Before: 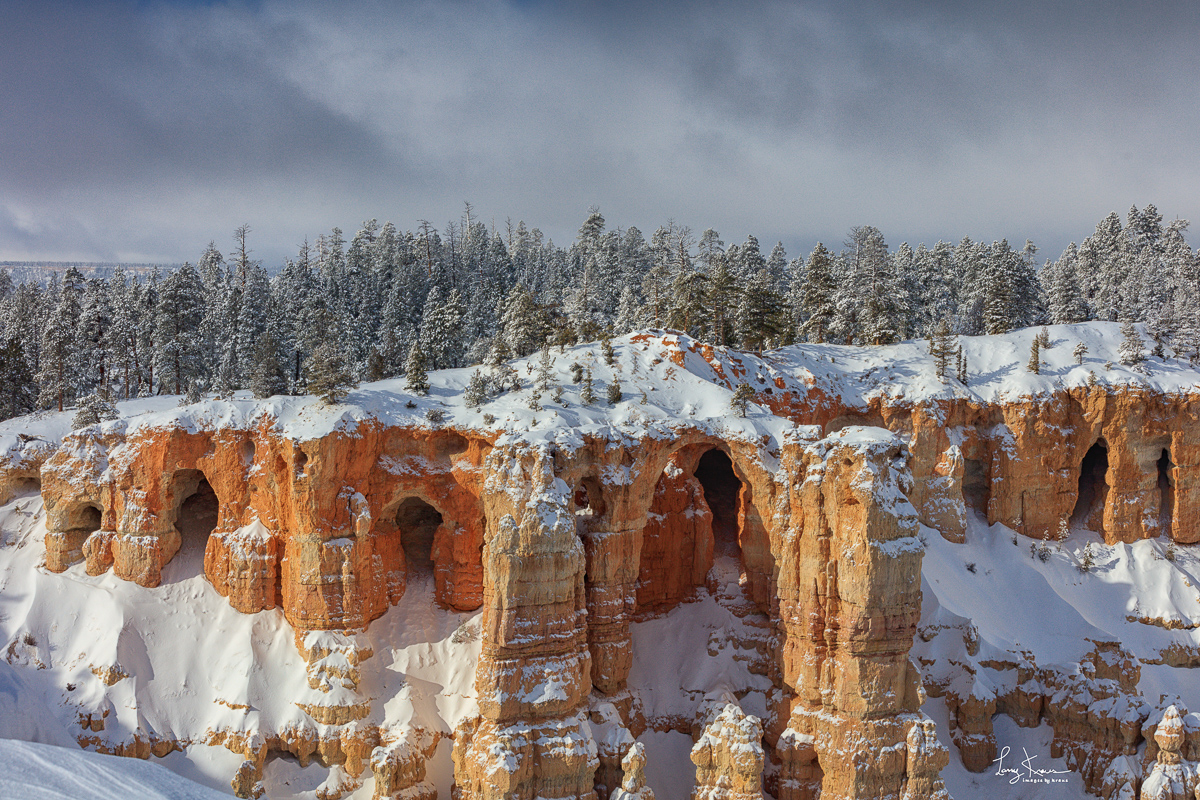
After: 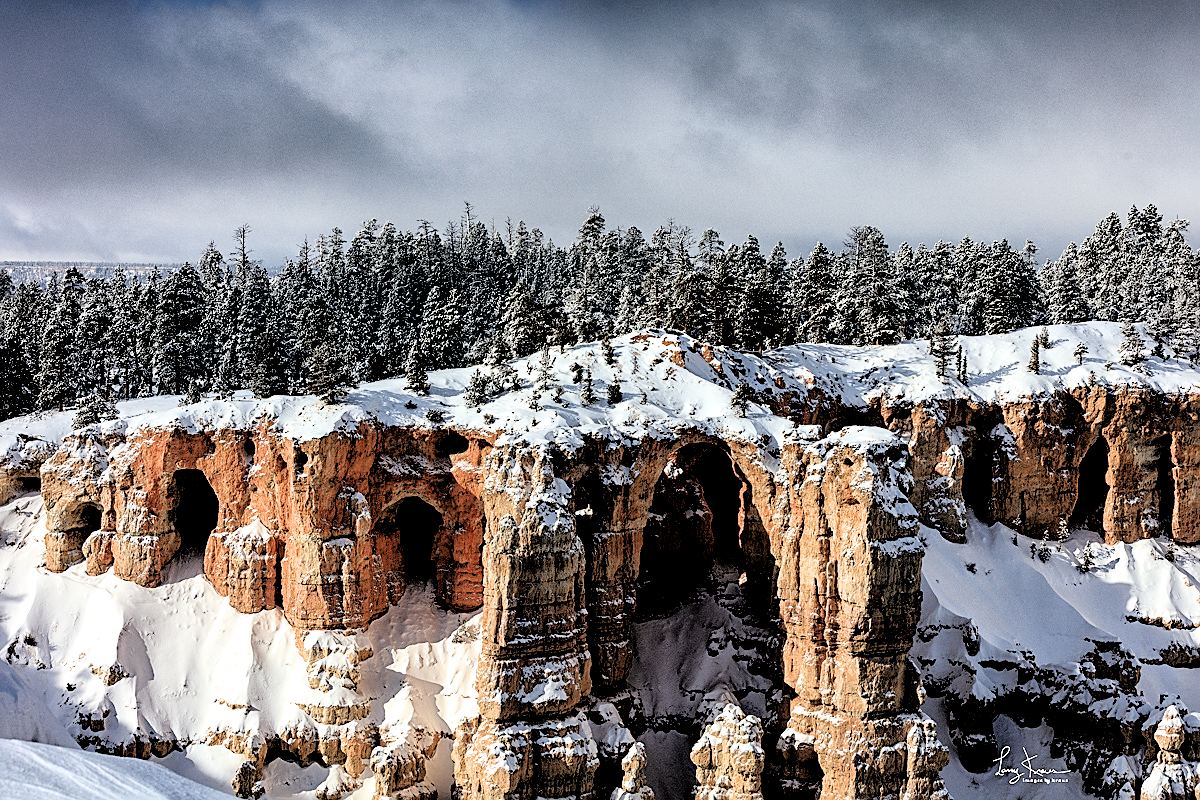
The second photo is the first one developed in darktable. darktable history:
sharpen: amount 0.496
filmic rgb: black relative exposure -1.08 EV, white relative exposure 2.11 EV, hardness 1.56, contrast 2.247, color science v6 (2022)
